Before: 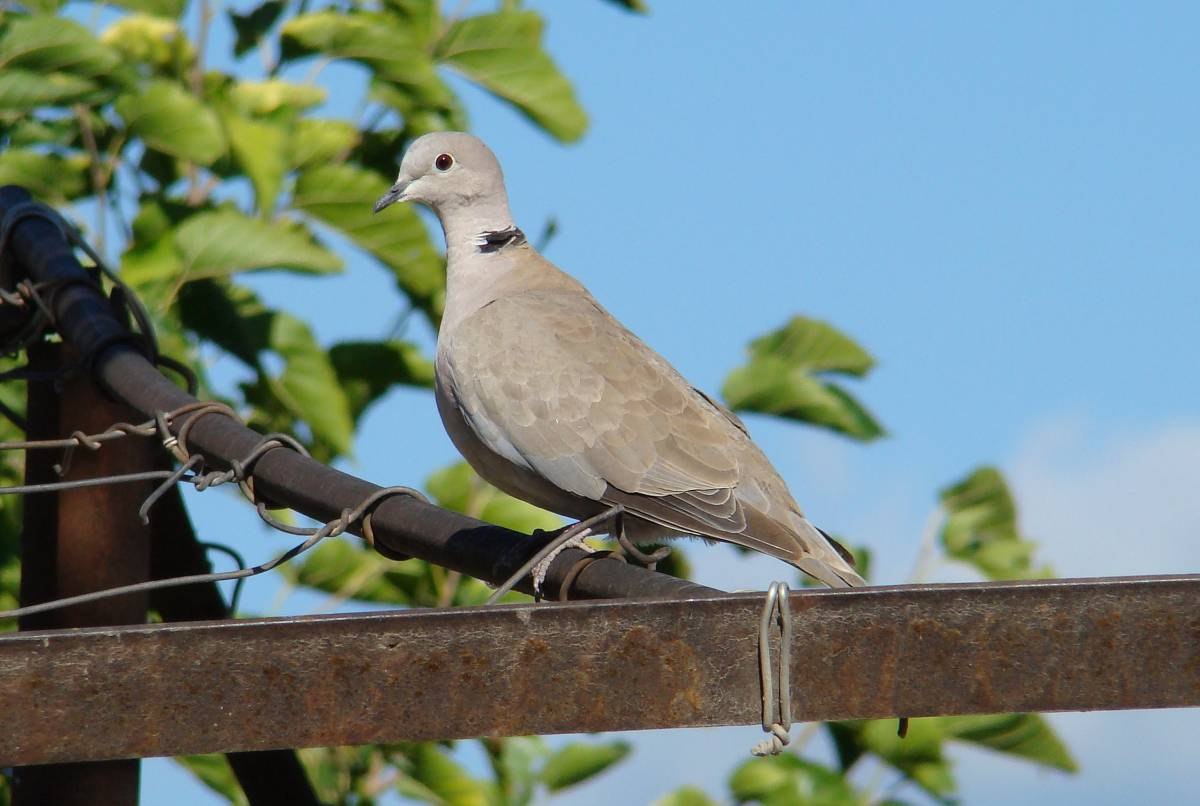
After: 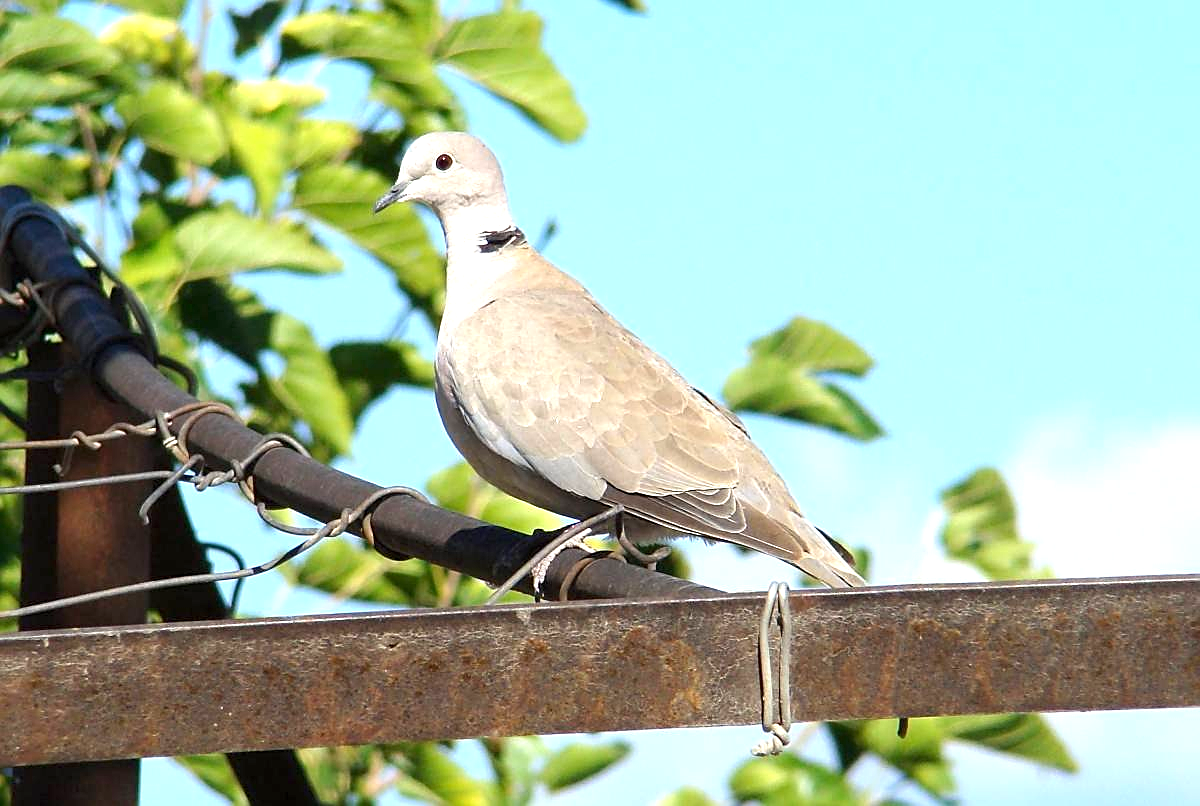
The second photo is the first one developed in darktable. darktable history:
sharpen: on, module defaults
exposure: black level correction 0.001, exposure 1.119 EV, compensate highlight preservation false
